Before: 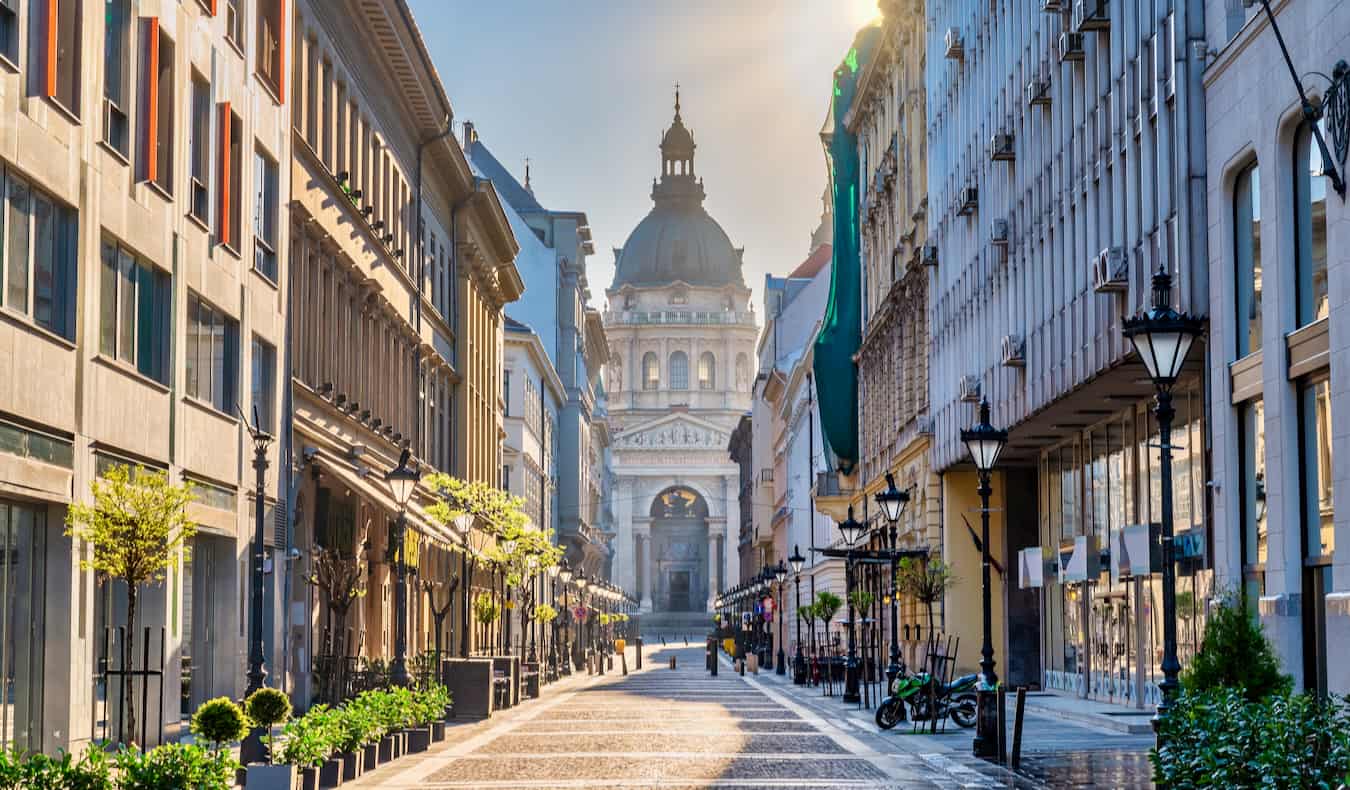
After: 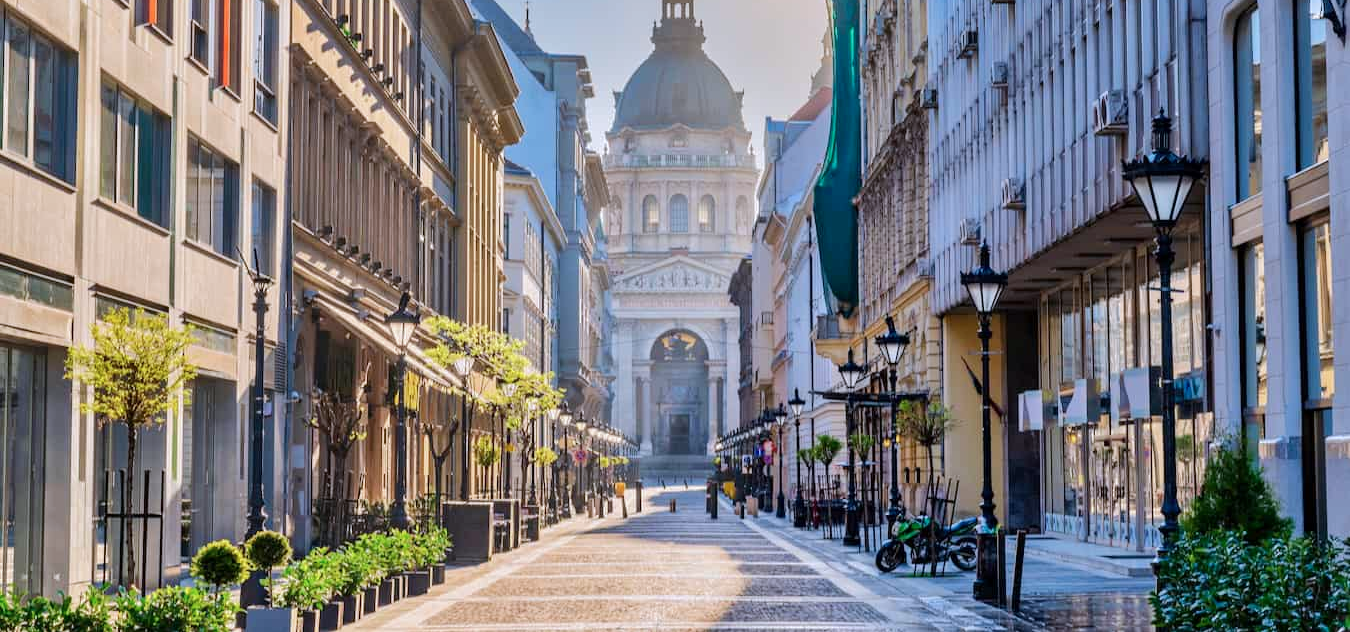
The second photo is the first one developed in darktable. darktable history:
color calibration: illuminant as shot in camera, x 0.358, y 0.373, temperature 4628.91 K
crop and rotate: top 19.998%
base curve: curves: ch0 [(0, 0) (0.235, 0.266) (0.503, 0.496) (0.786, 0.72) (1, 1)]
